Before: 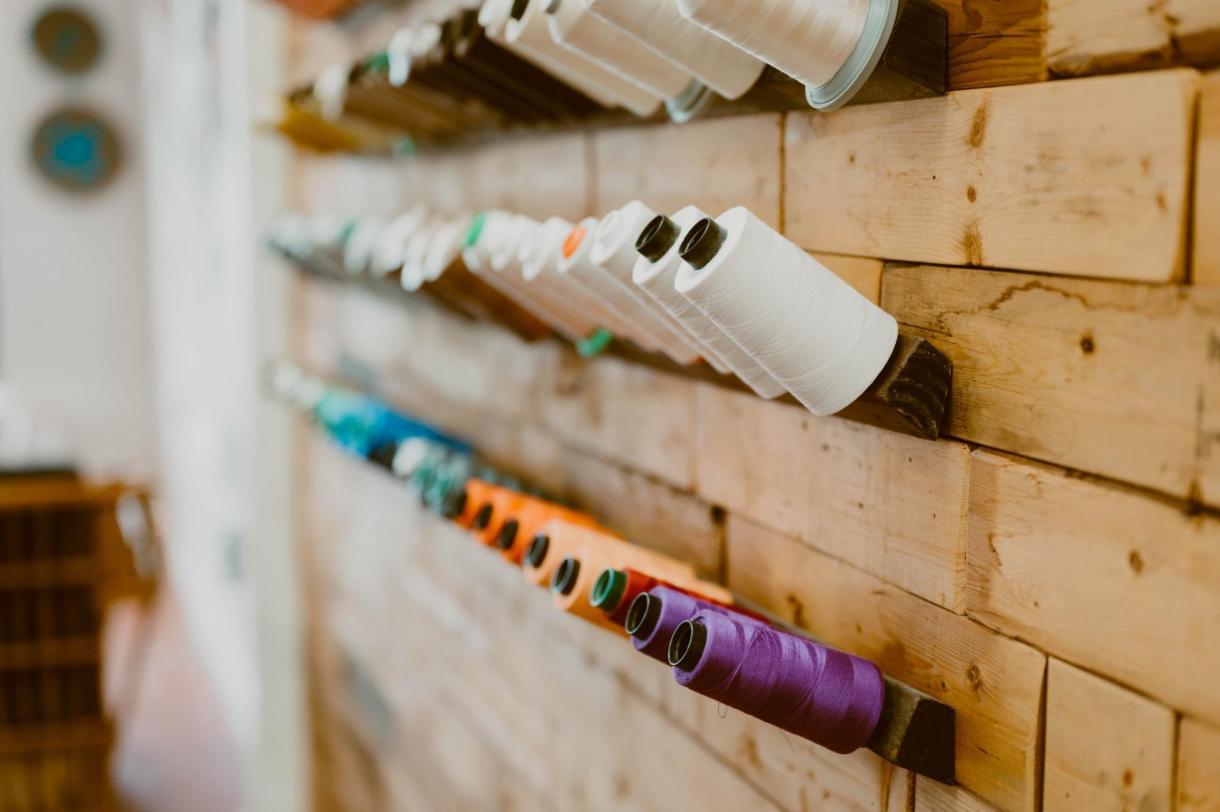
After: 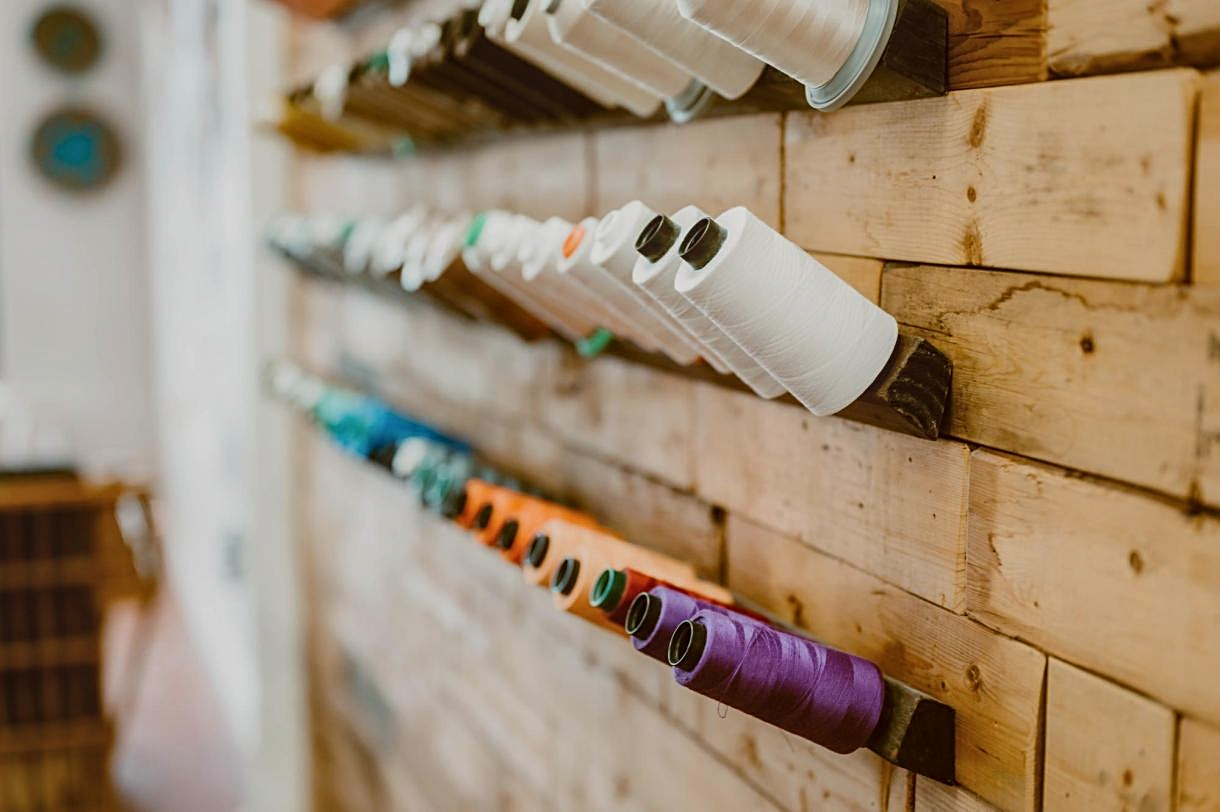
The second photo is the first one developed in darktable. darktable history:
local contrast: detail 130%
contrast brightness saturation: contrast -0.096, saturation -0.08
sharpen: on, module defaults
